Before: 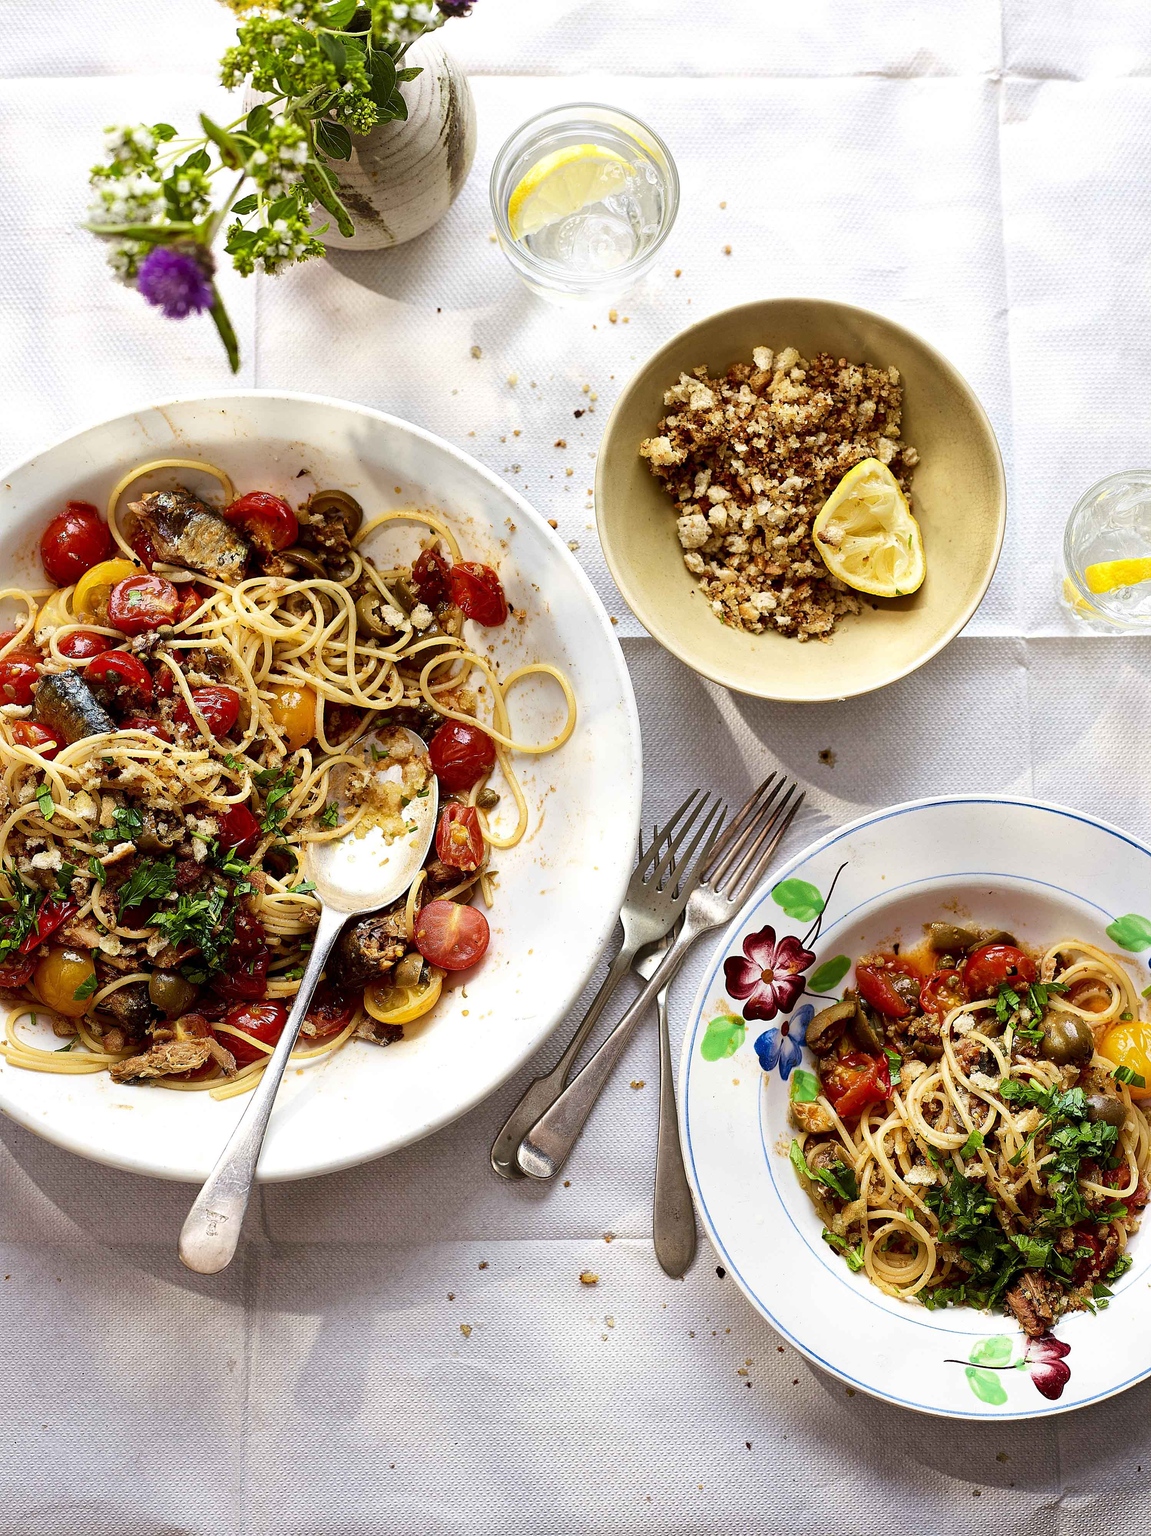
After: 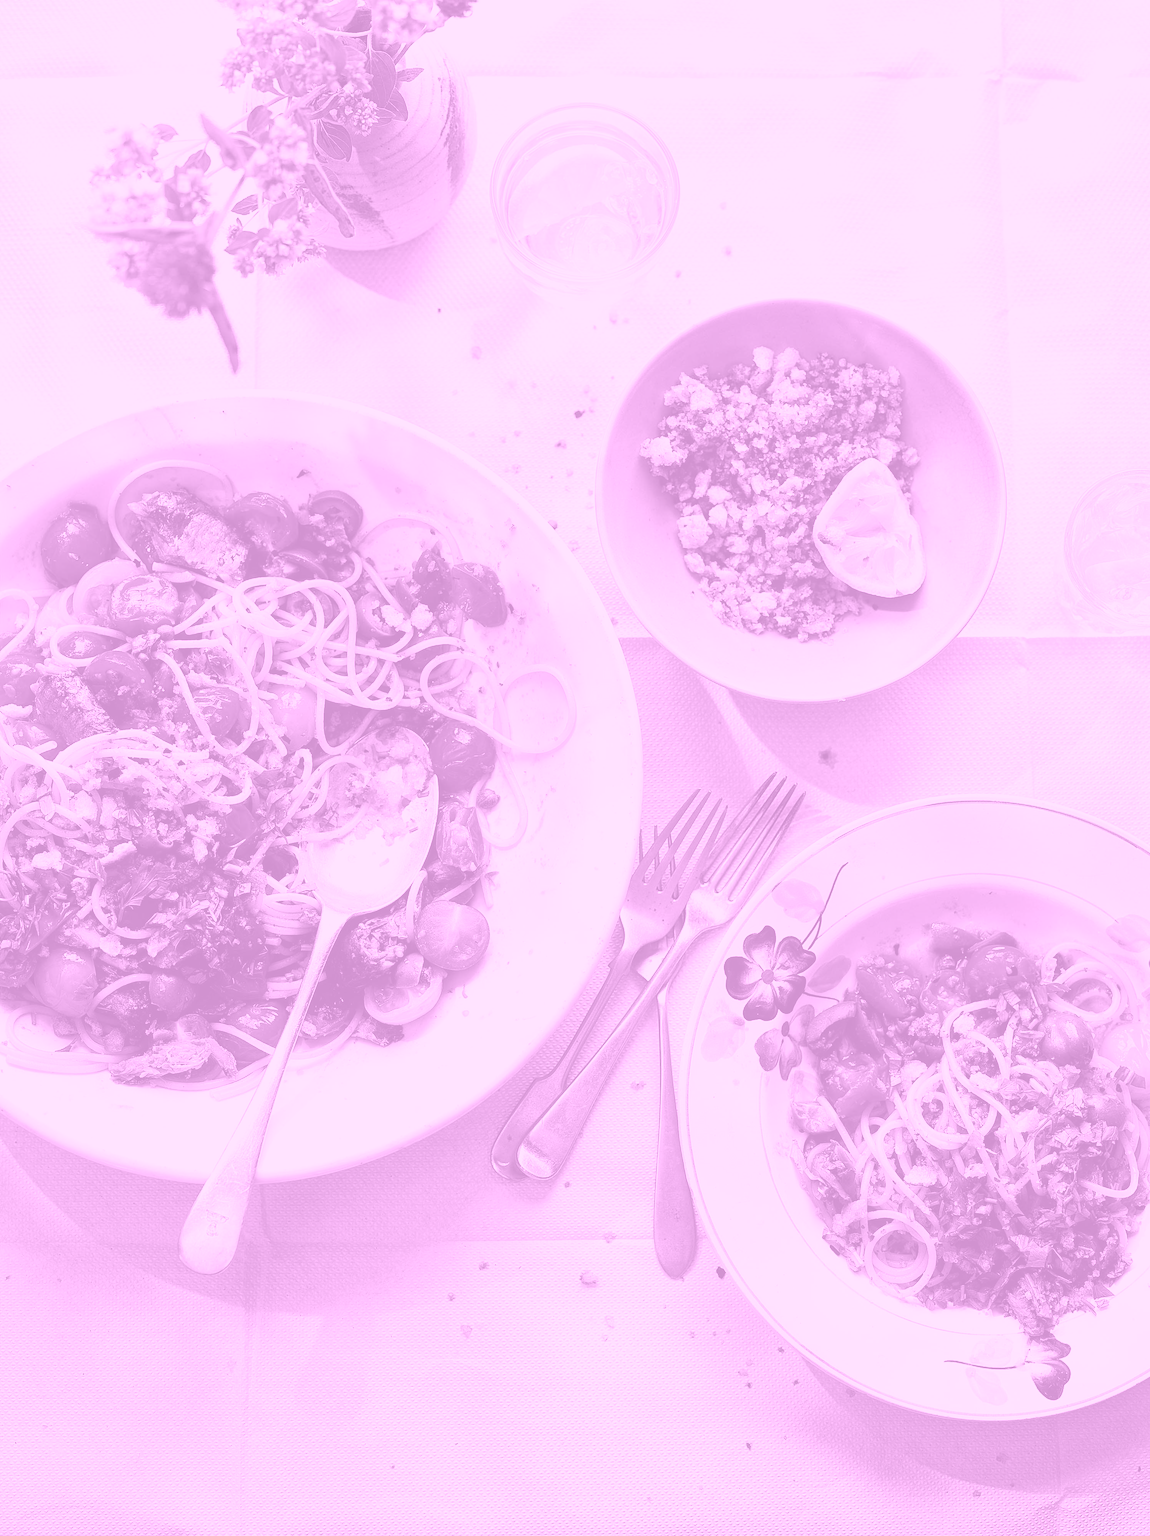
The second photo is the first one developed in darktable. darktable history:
white balance: red 0.766, blue 1.537
colorize: hue 331.2°, saturation 75%, source mix 30.28%, lightness 70.52%, version 1
velvia: on, module defaults
